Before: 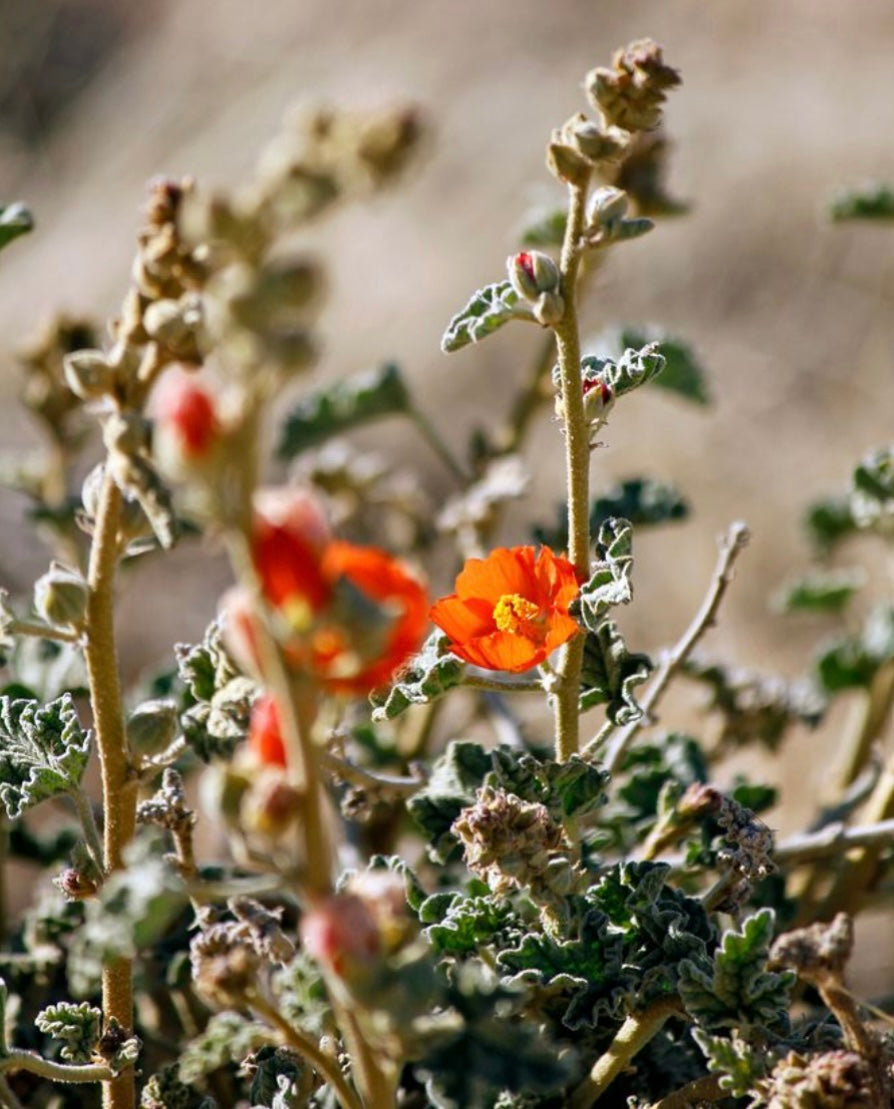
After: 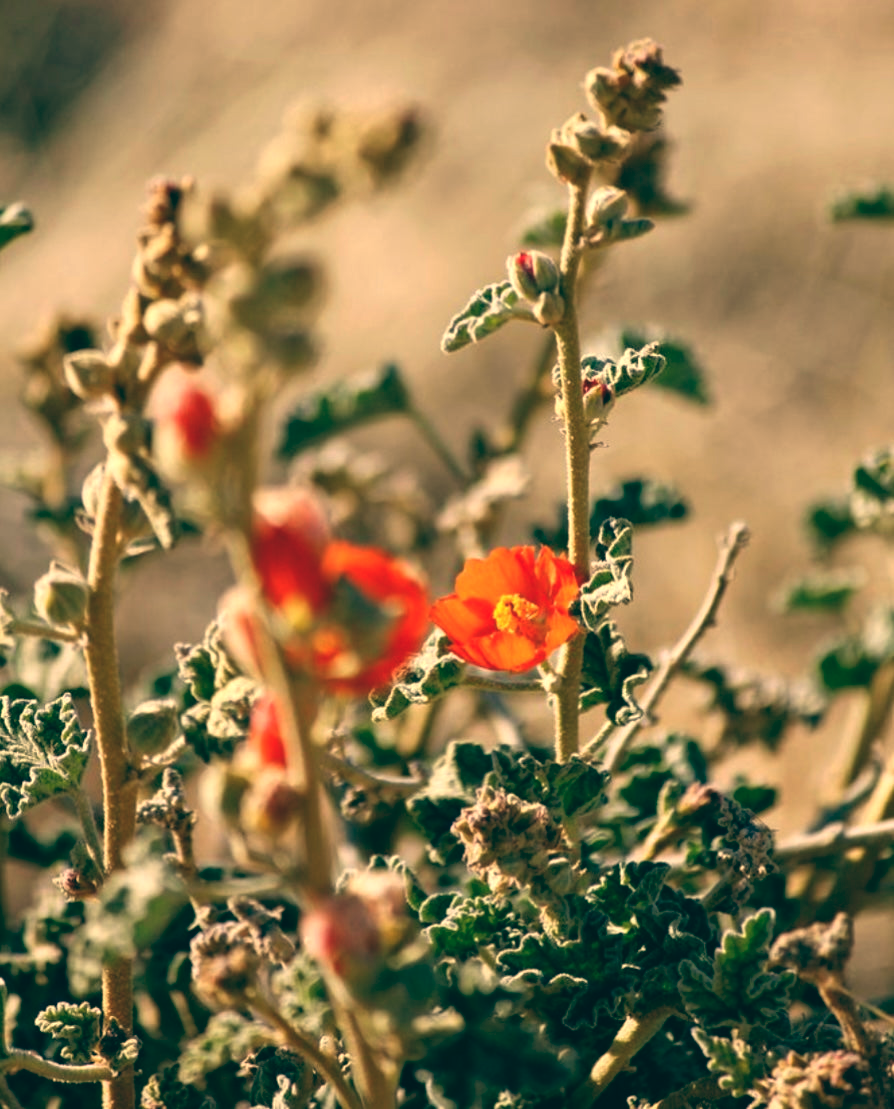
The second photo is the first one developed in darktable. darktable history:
white balance: red 1.123, blue 0.83
color balance: lift [1.005, 0.99, 1.007, 1.01], gamma [1, 0.979, 1.011, 1.021], gain [0.923, 1.098, 1.025, 0.902], input saturation 90.45%, contrast 7.73%, output saturation 105.91%
